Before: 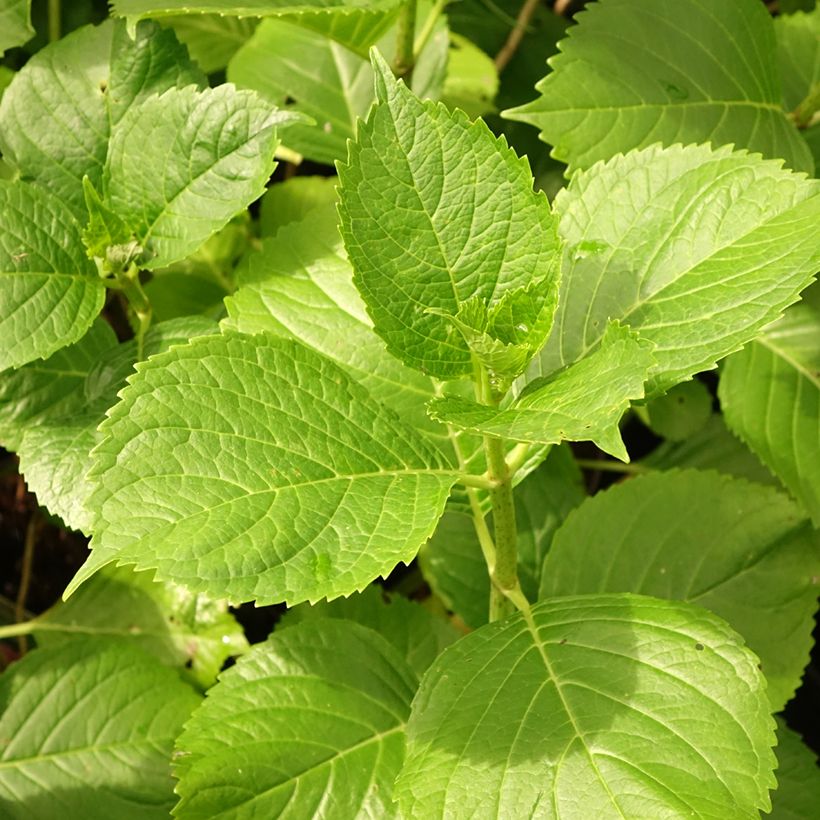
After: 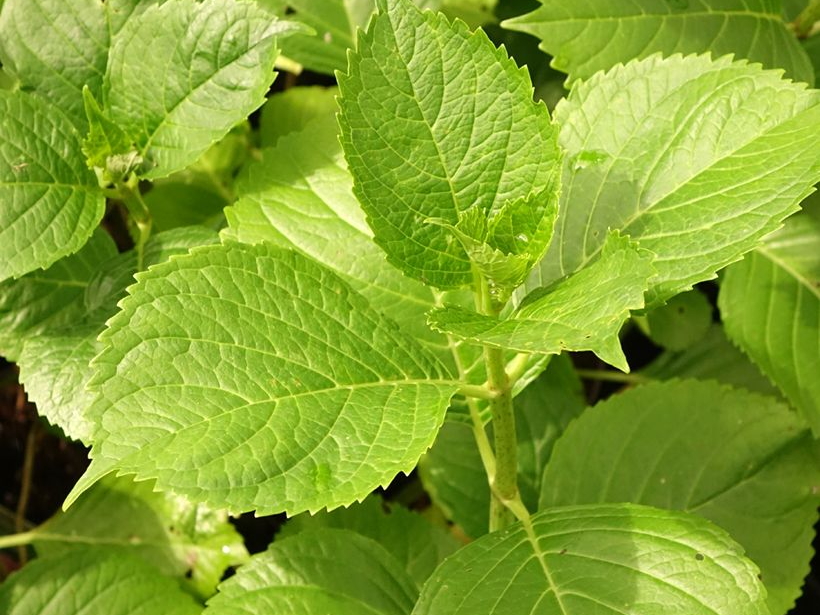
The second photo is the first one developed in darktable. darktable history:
crop: top 11.048%, bottom 13.901%
